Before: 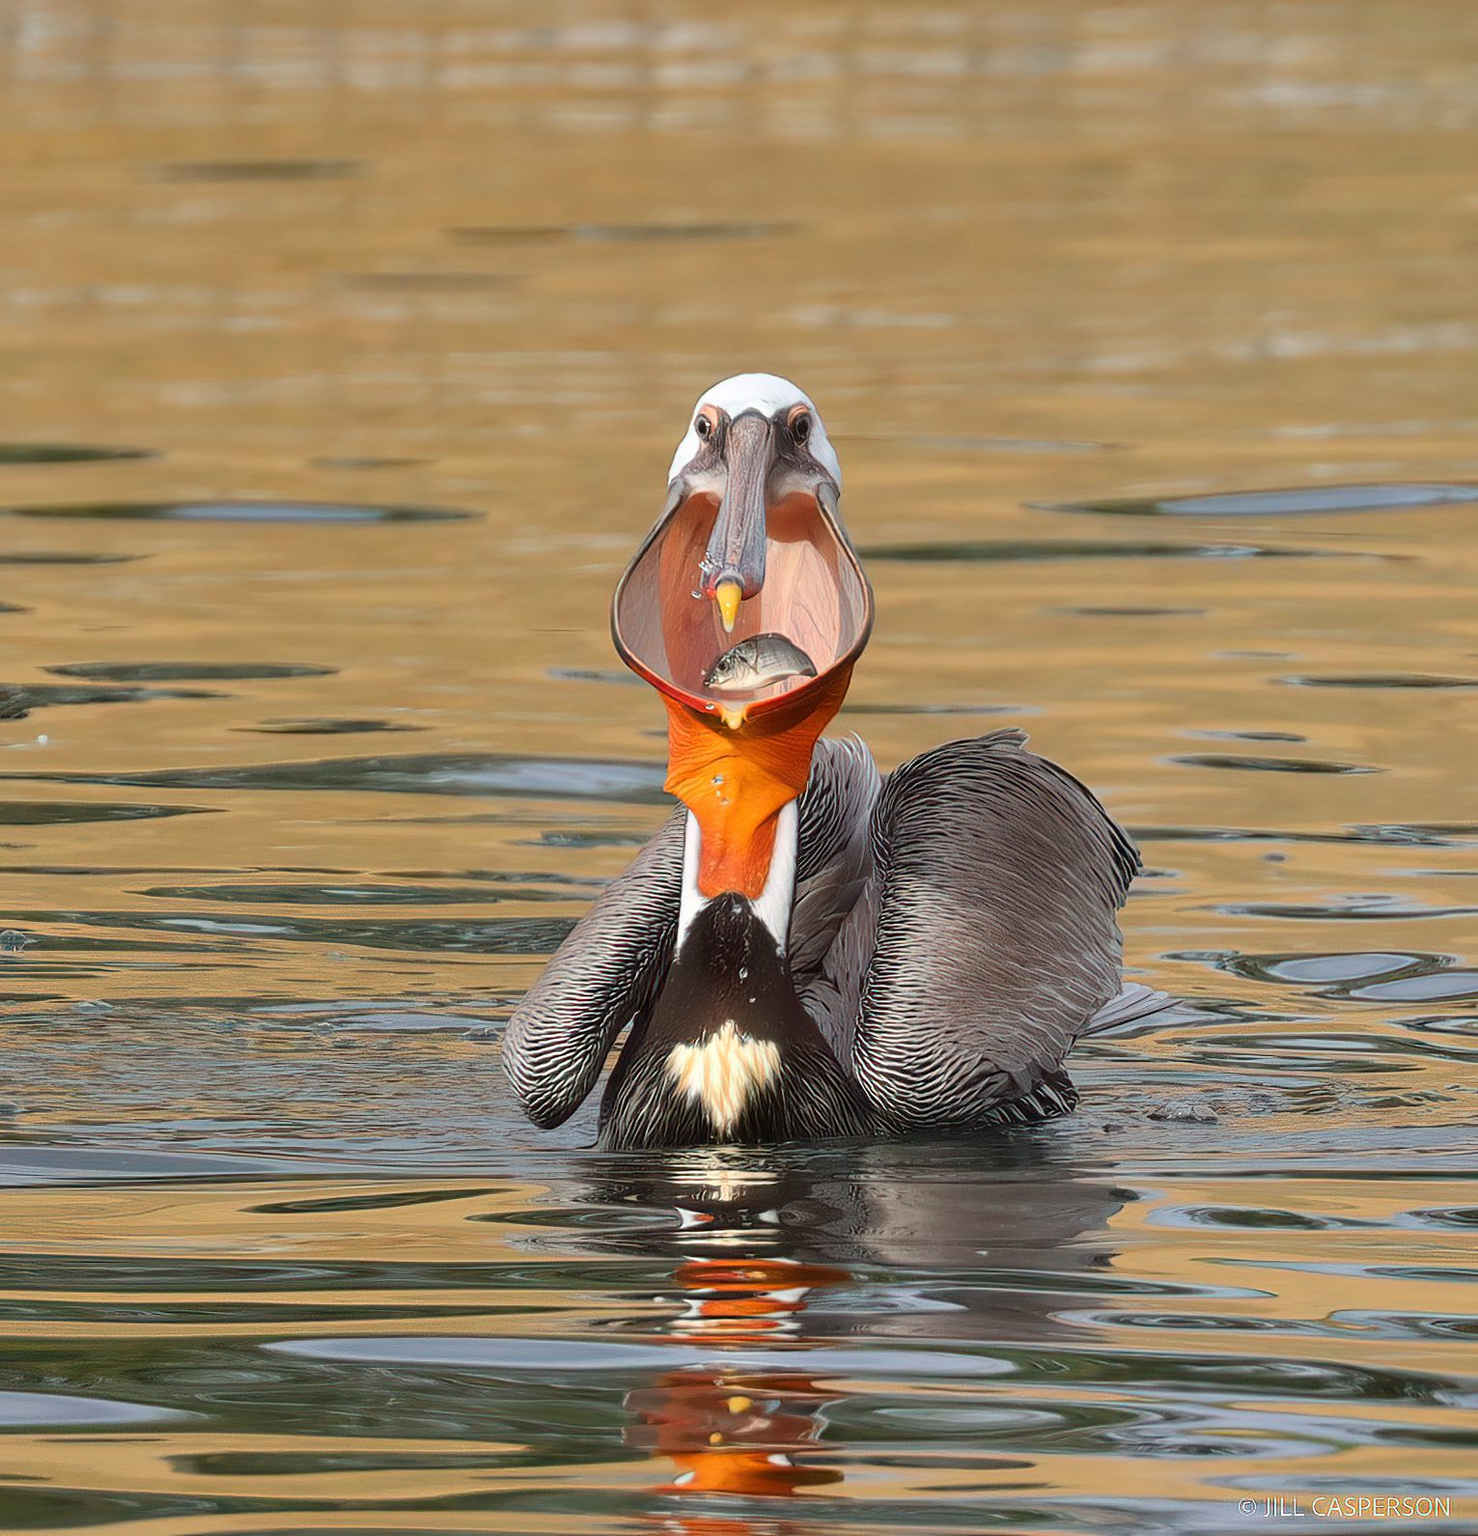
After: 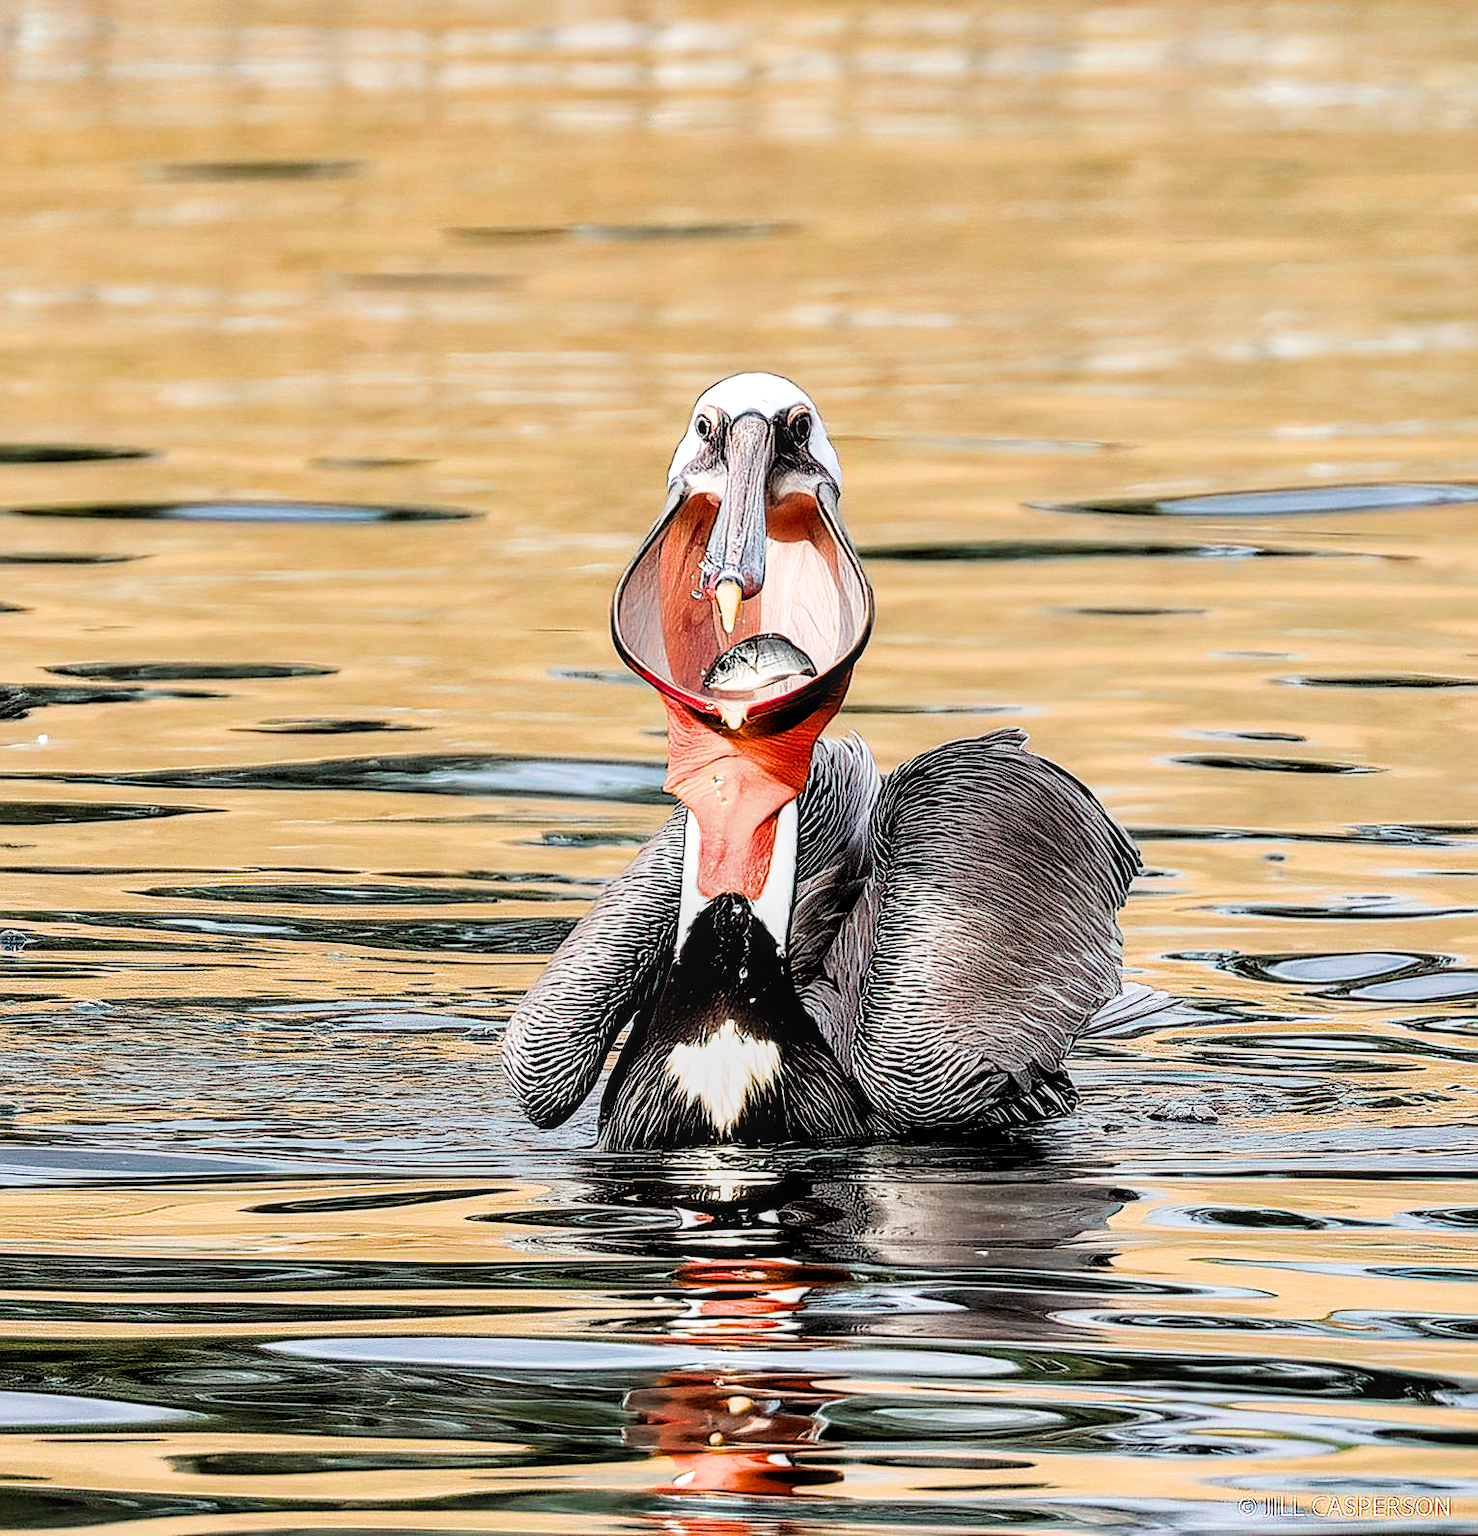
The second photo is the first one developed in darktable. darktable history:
sharpen: on, module defaults
tone equalizer: -8 EV -1.05 EV, -7 EV -1.03 EV, -6 EV -0.874 EV, -5 EV -0.613 EV, -3 EV 0.586 EV, -2 EV 0.838 EV, -1 EV 1.01 EV, +0 EV 1.06 EV
exposure: exposure -0.048 EV, compensate highlight preservation false
local contrast: detail 130%
contrast equalizer: y [[0.6 ×6], [0.55 ×6], [0 ×6], [0 ×6], [0 ×6]]
filmic rgb: black relative exposure -5.1 EV, white relative exposure 3.98 EV, hardness 2.88, contrast 1.298, highlights saturation mix -30.09%
